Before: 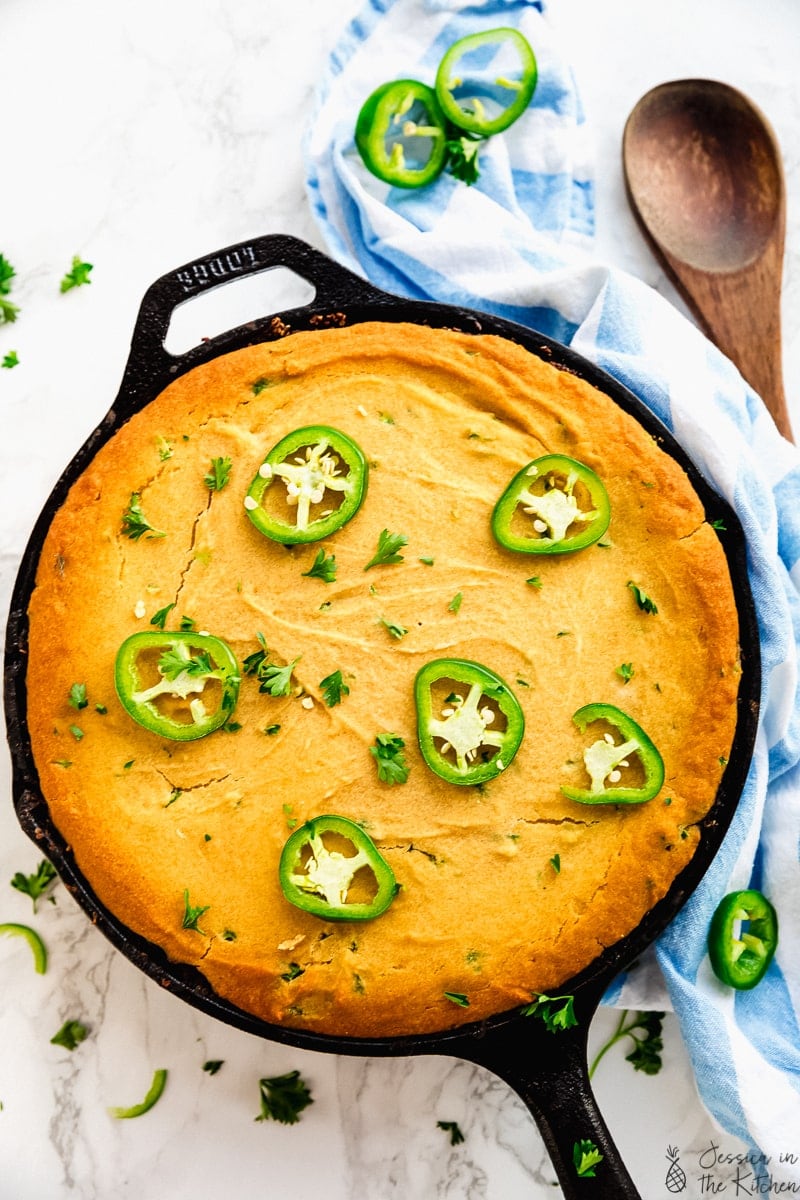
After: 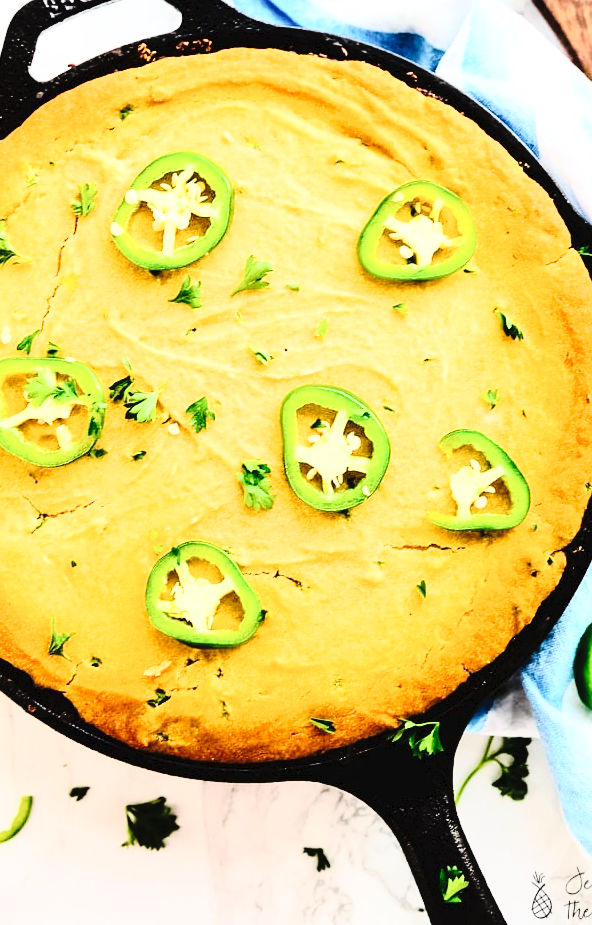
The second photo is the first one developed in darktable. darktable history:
tone curve: curves: ch0 [(0, 0) (0.003, 0.031) (0.011, 0.041) (0.025, 0.054) (0.044, 0.06) (0.069, 0.083) (0.1, 0.108) (0.136, 0.135) (0.177, 0.179) (0.224, 0.231) (0.277, 0.294) (0.335, 0.378) (0.399, 0.463) (0.468, 0.552) (0.543, 0.627) (0.623, 0.694) (0.709, 0.776) (0.801, 0.849) (0.898, 0.905) (1, 1)], preserve colors none
crop: left 16.871%, top 22.857%, right 9.116%
rgb curve: curves: ch0 [(0, 0) (0.21, 0.15) (0.24, 0.21) (0.5, 0.75) (0.75, 0.96) (0.89, 0.99) (1, 1)]; ch1 [(0, 0.02) (0.21, 0.13) (0.25, 0.2) (0.5, 0.67) (0.75, 0.9) (0.89, 0.97) (1, 1)]; ch2 [(0, 0.02) (0.21, 0.13) (0.25, 0.2) (0.5, 0.67) (0.75, 0.9) (0.89, 0.97) (1, 1)], compensate middle gray true
